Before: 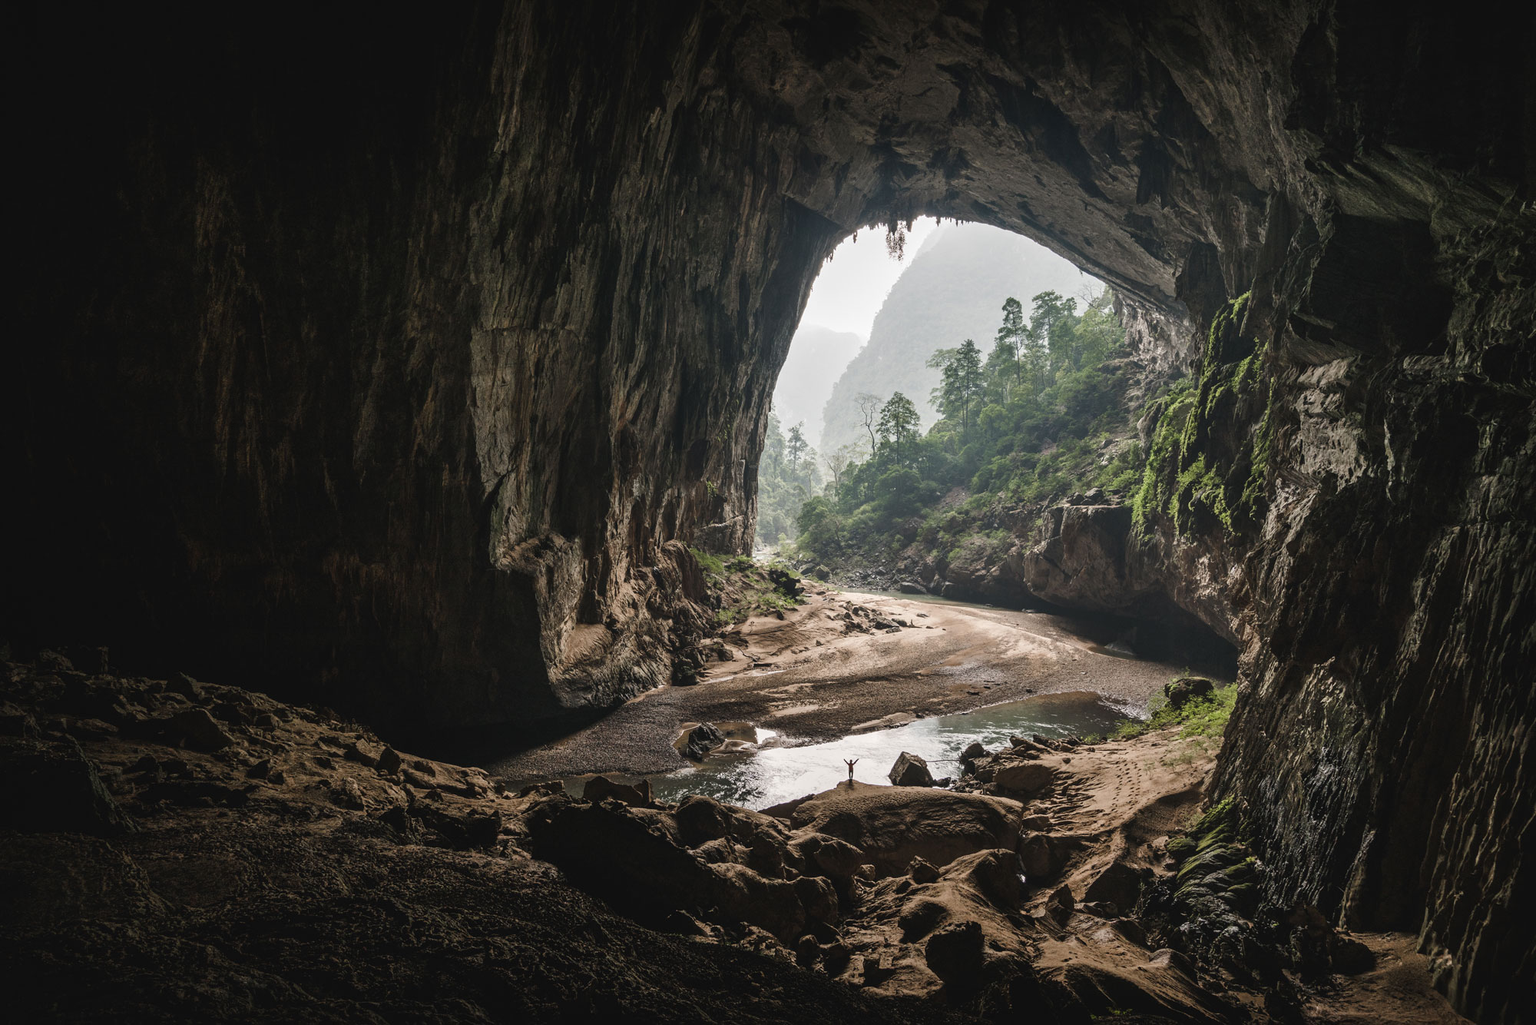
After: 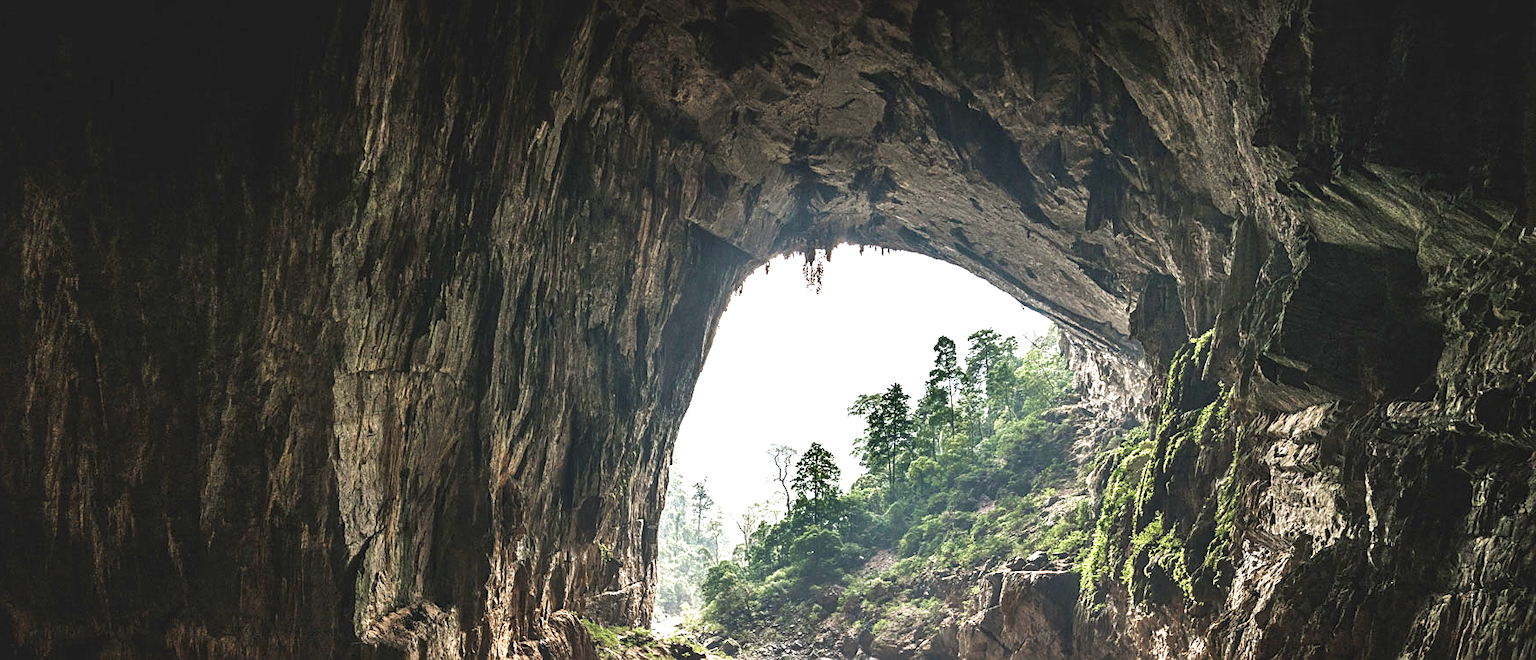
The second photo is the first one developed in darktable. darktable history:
exposure: black level correction 0, exposure 1.104 EV, compensate highlight preservation false
local contrast: highlights 85%, shadows 78%
sharpen: on, module defaults
crop and rotate: left 11.477%, bottom 42.953%
velvia: on, module defaults
shadows and highlights: shadows 24.15, highlights -77.49, soften with gaussian
